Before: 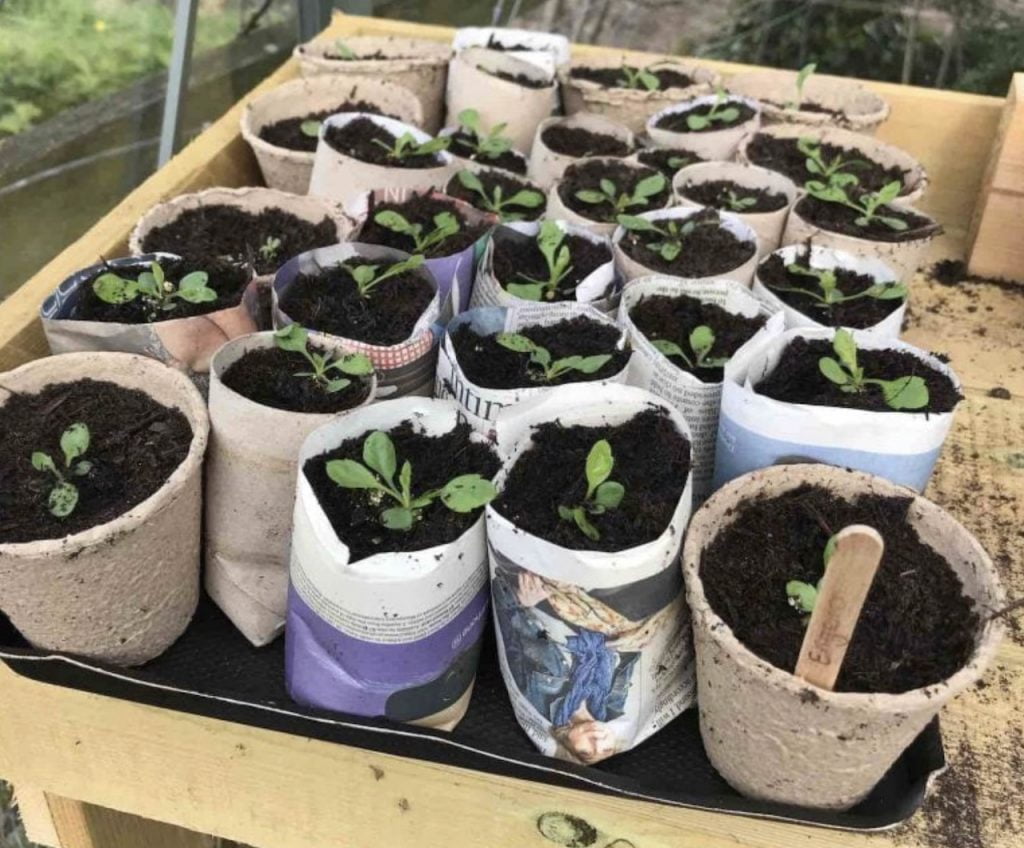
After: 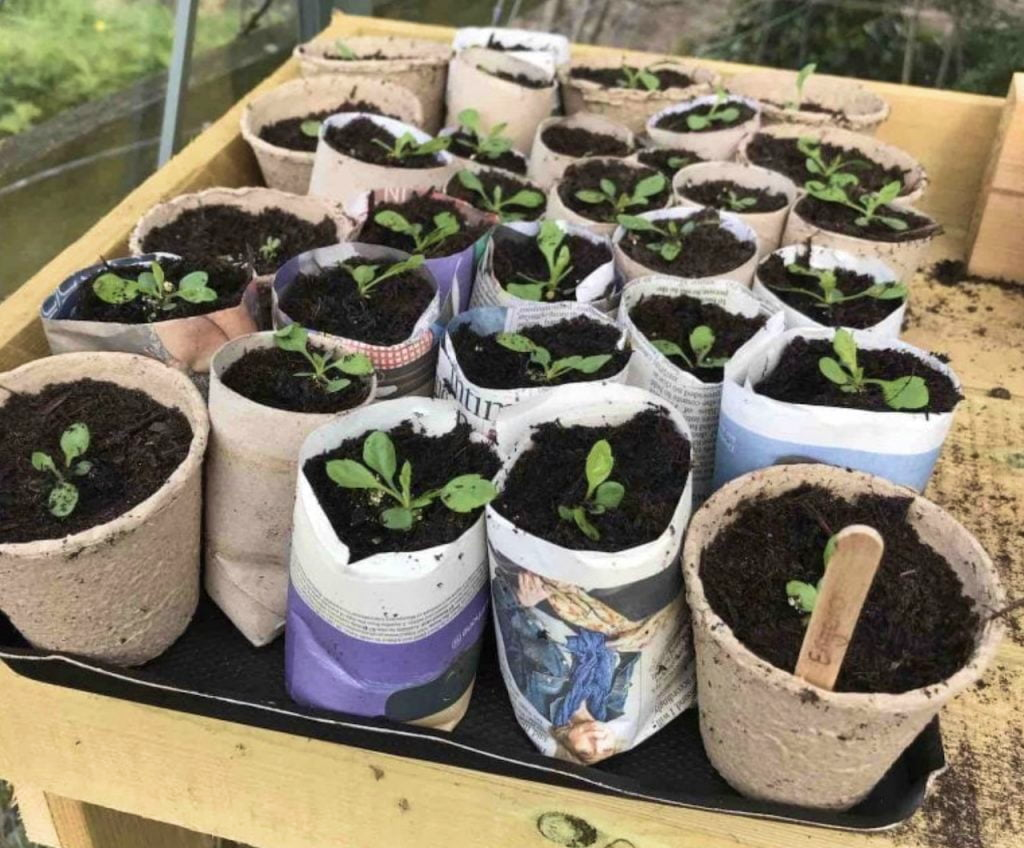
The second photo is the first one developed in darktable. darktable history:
velvia: on, module defaults
local contrast: mode bilateral grid, contrast 20, coarseness 50, detail 102%, midtone range 0.2
